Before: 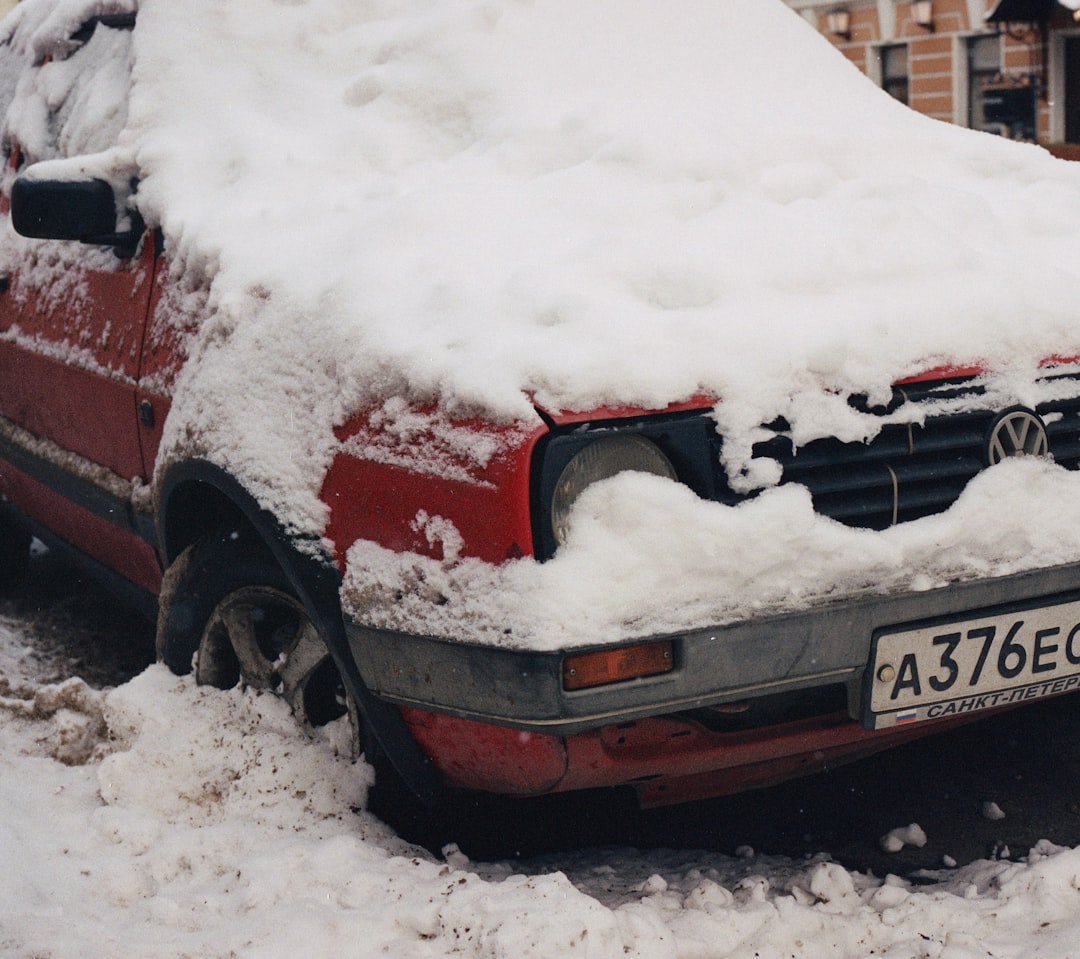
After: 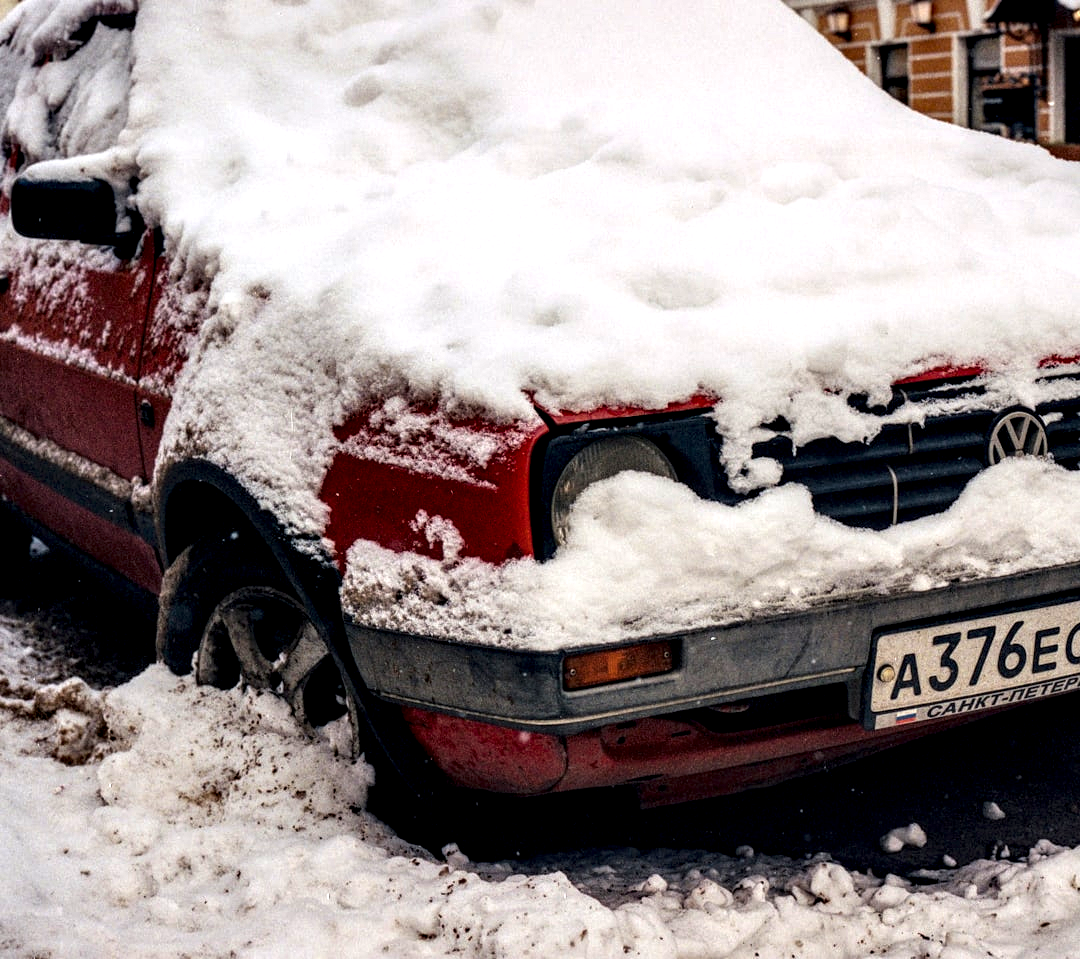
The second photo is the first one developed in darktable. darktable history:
color balance rgb: linear chroma grading › global chroma 50%, perceptual saturation grading › global saturation 2.34%, global vibrance 6.64%, contrast 12.71%, saturation formula JzAzBz (2021)
local contrast: detail 203%
